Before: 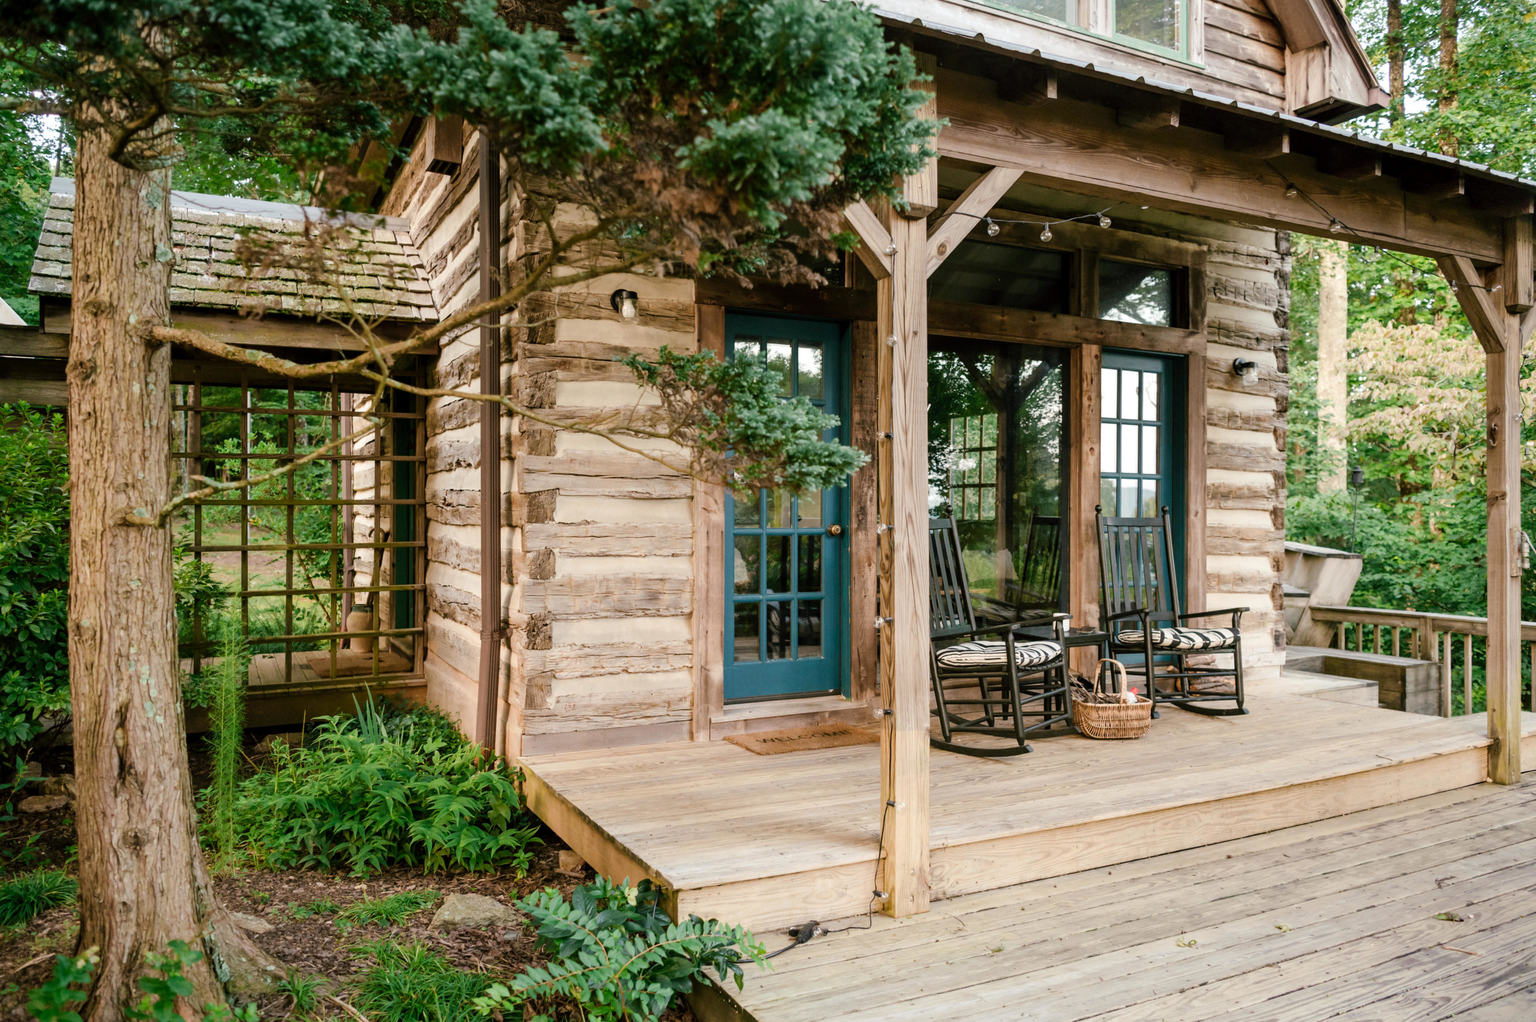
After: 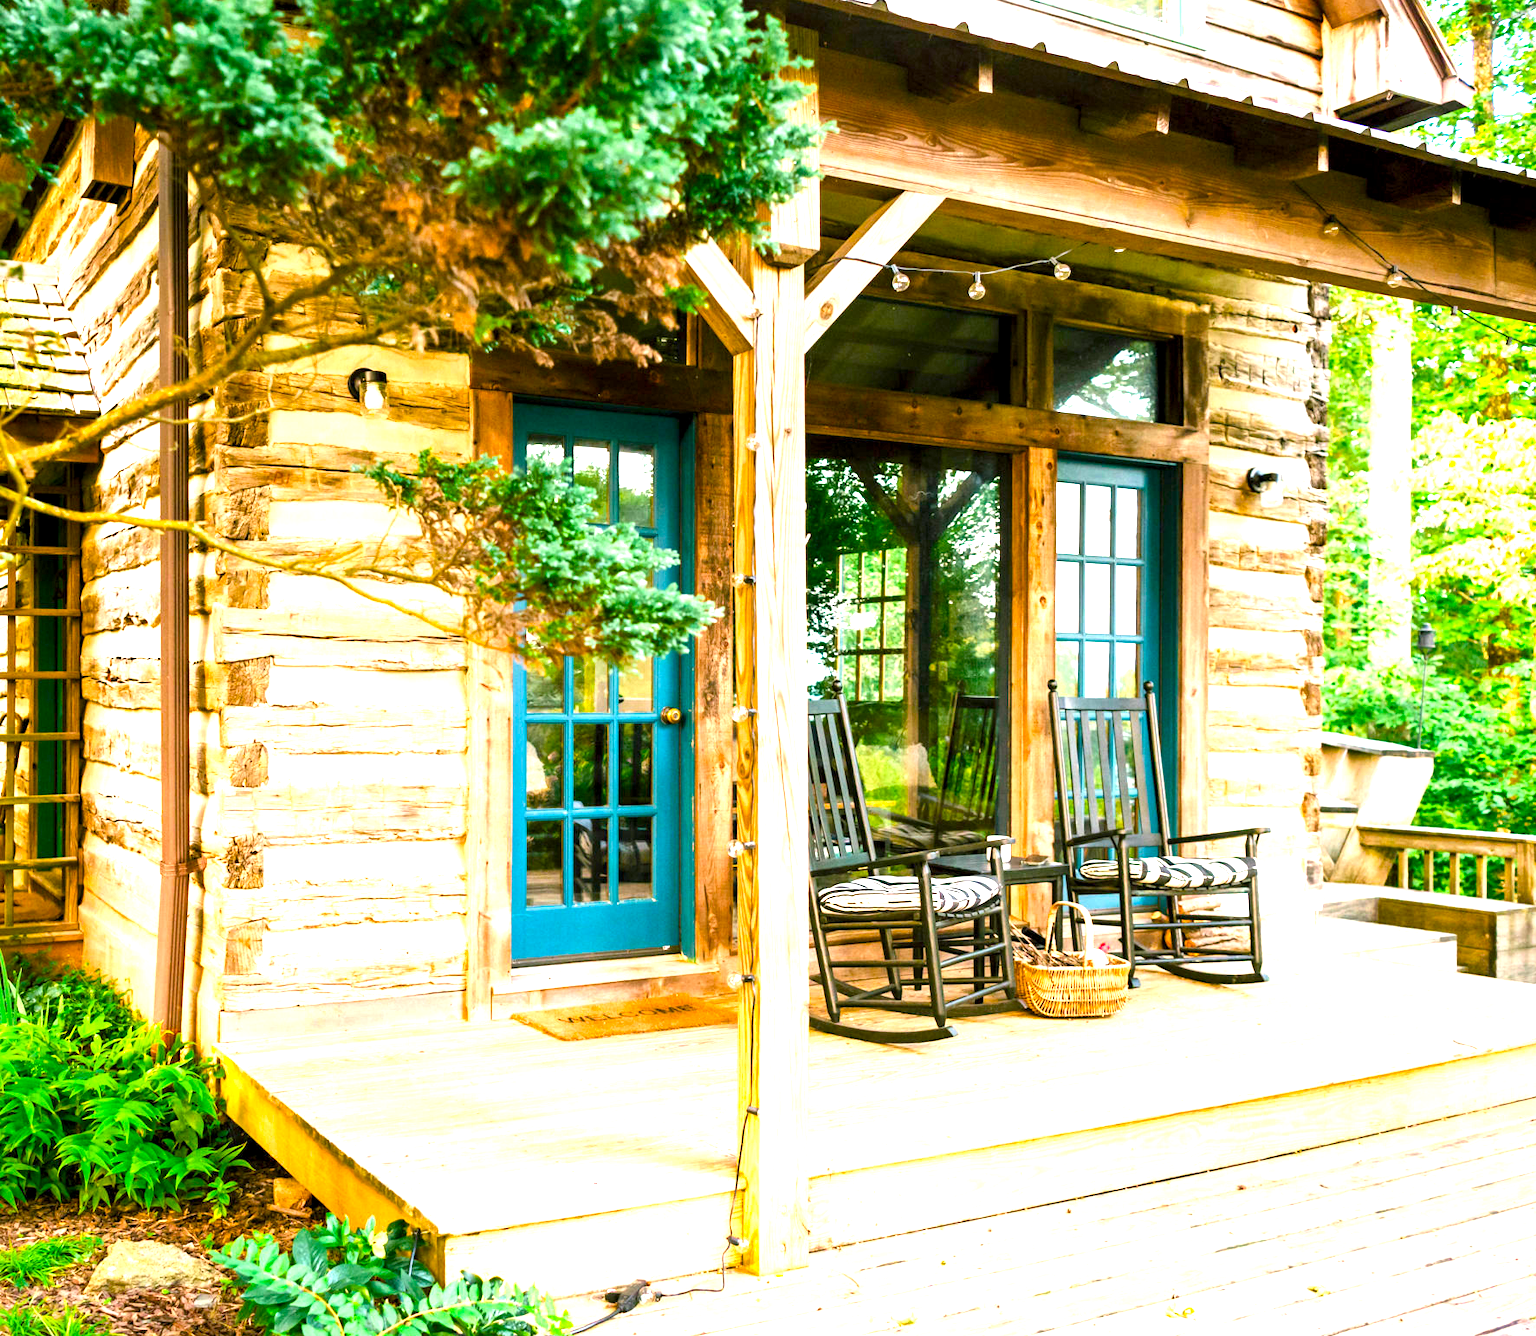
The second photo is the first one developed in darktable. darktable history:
color balance rgb: linear chroma grading › global chroma 9.815%, perceptual saturation grading › global saturation 30.561%, global vibrance 5.524%
crop and rotate: left 24.07%, top 3.392%, right 6.65%, bottom 5.964%
contrast brightness saturation: contrast 0.042, saturation 0.159
exposure: black level correction 0.001, exposure 1.718 EV, compensate exposure bias true, compensate highlight preservation false
